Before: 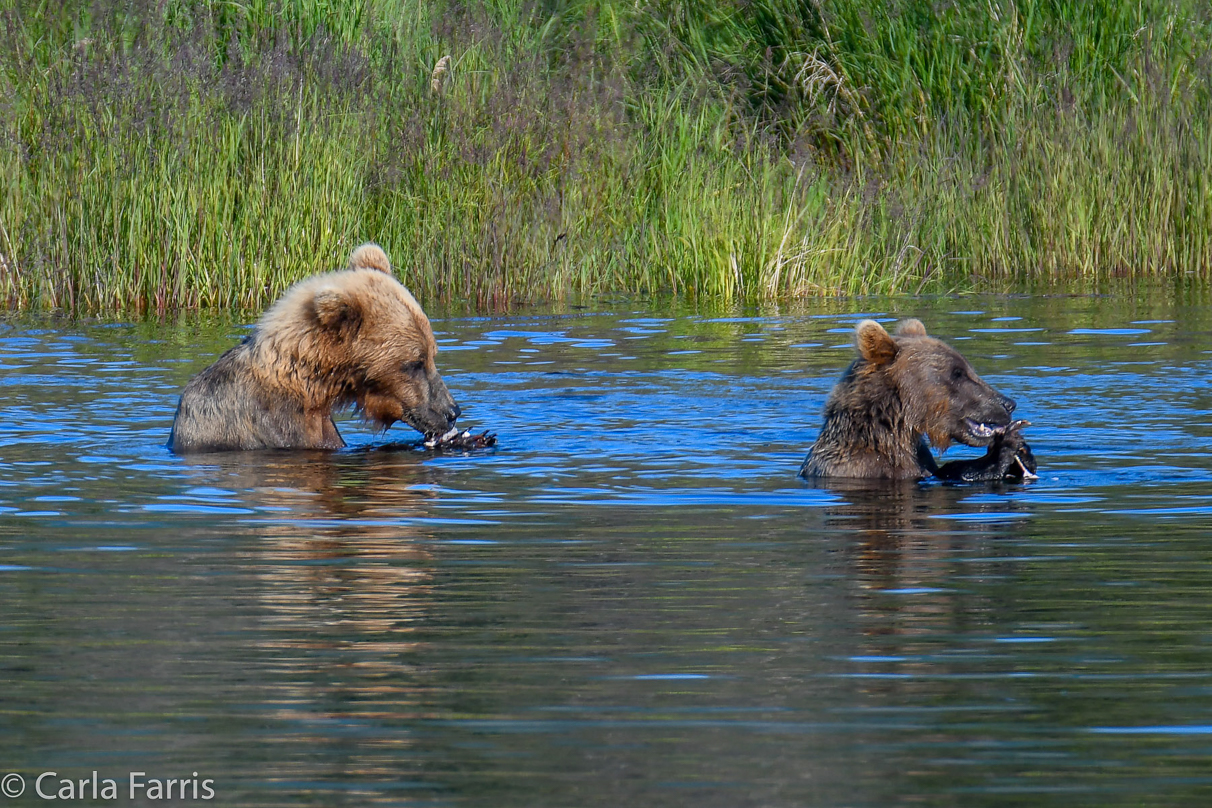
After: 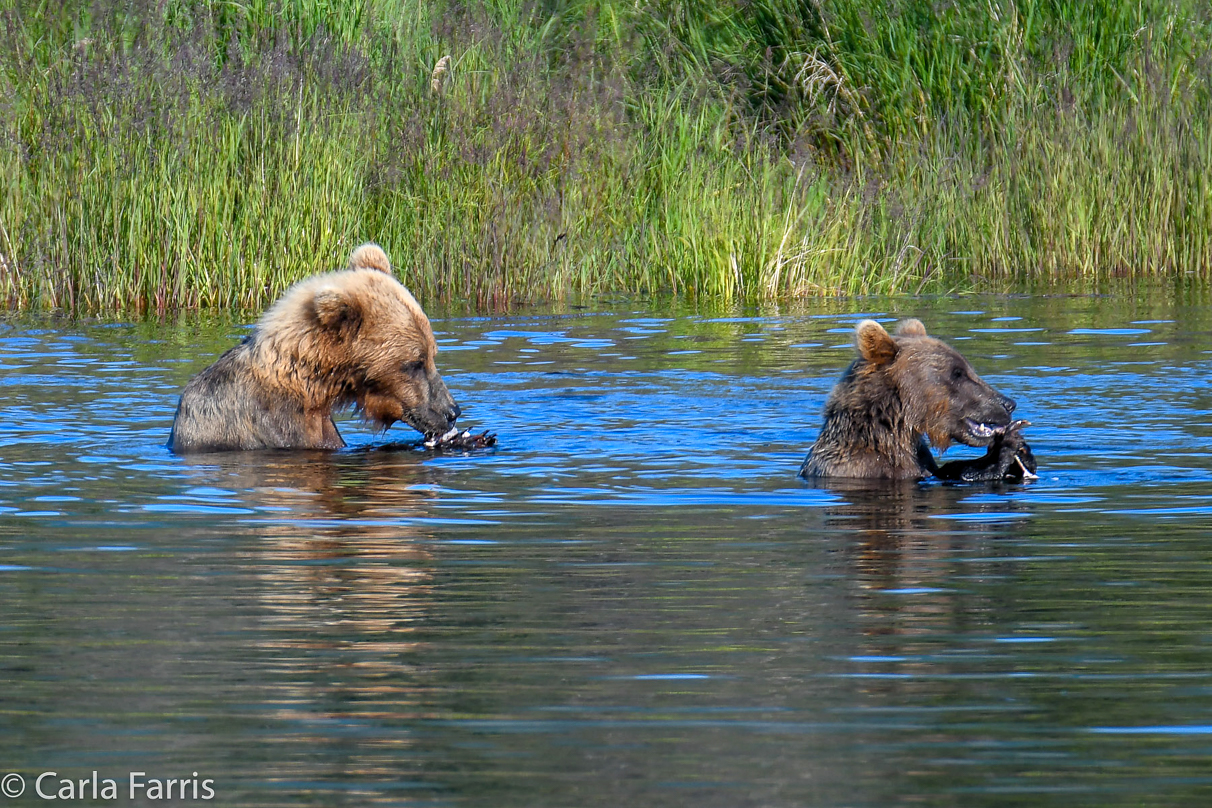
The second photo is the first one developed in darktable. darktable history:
exposure: exposure 0.195 EV, compensate exposure bias true, compensate highlight preservation false
levels: levels [0.016, 0.484, 0.953]
